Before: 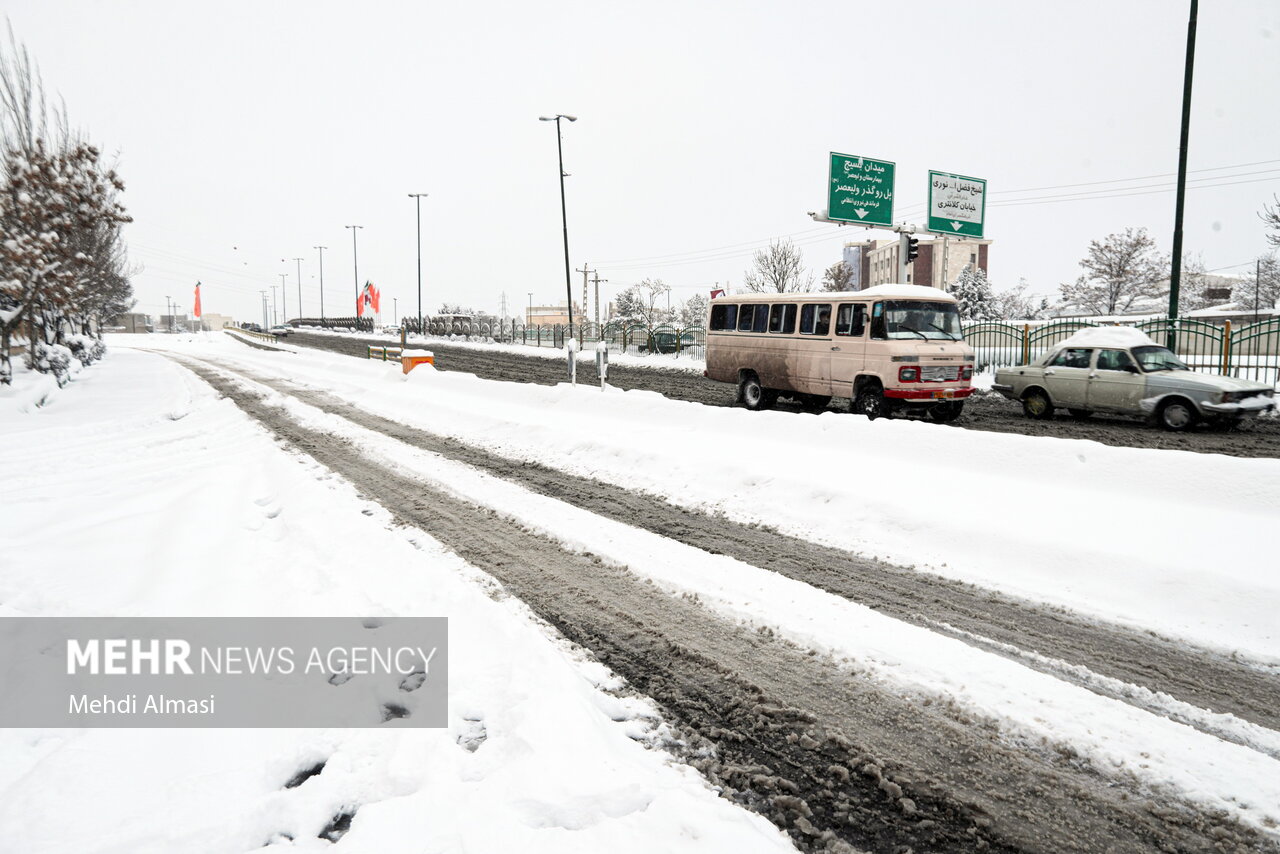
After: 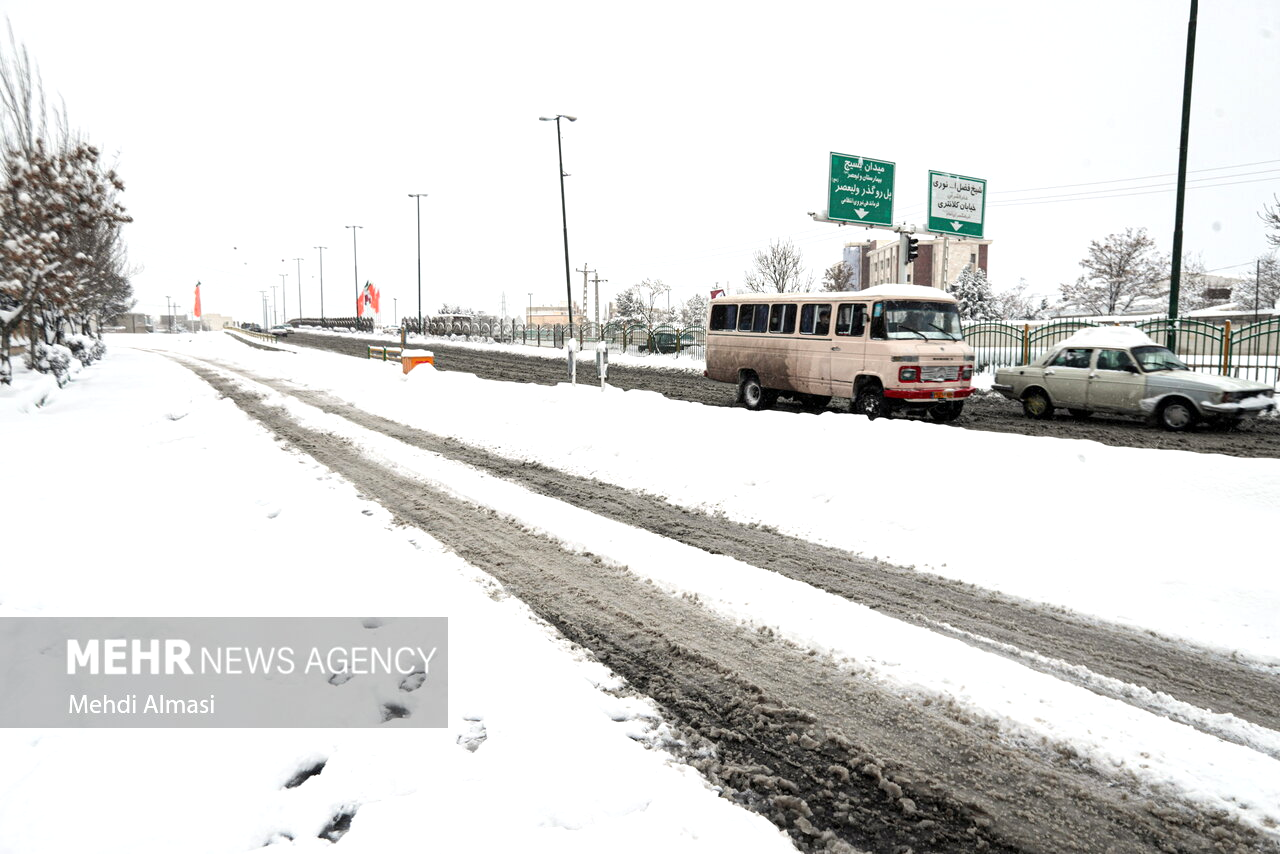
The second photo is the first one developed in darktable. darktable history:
exposure: exposure 0.207 EV, compensate highlight preservation false
color correction: highlights a* -0.182, highlights b* -0.124
